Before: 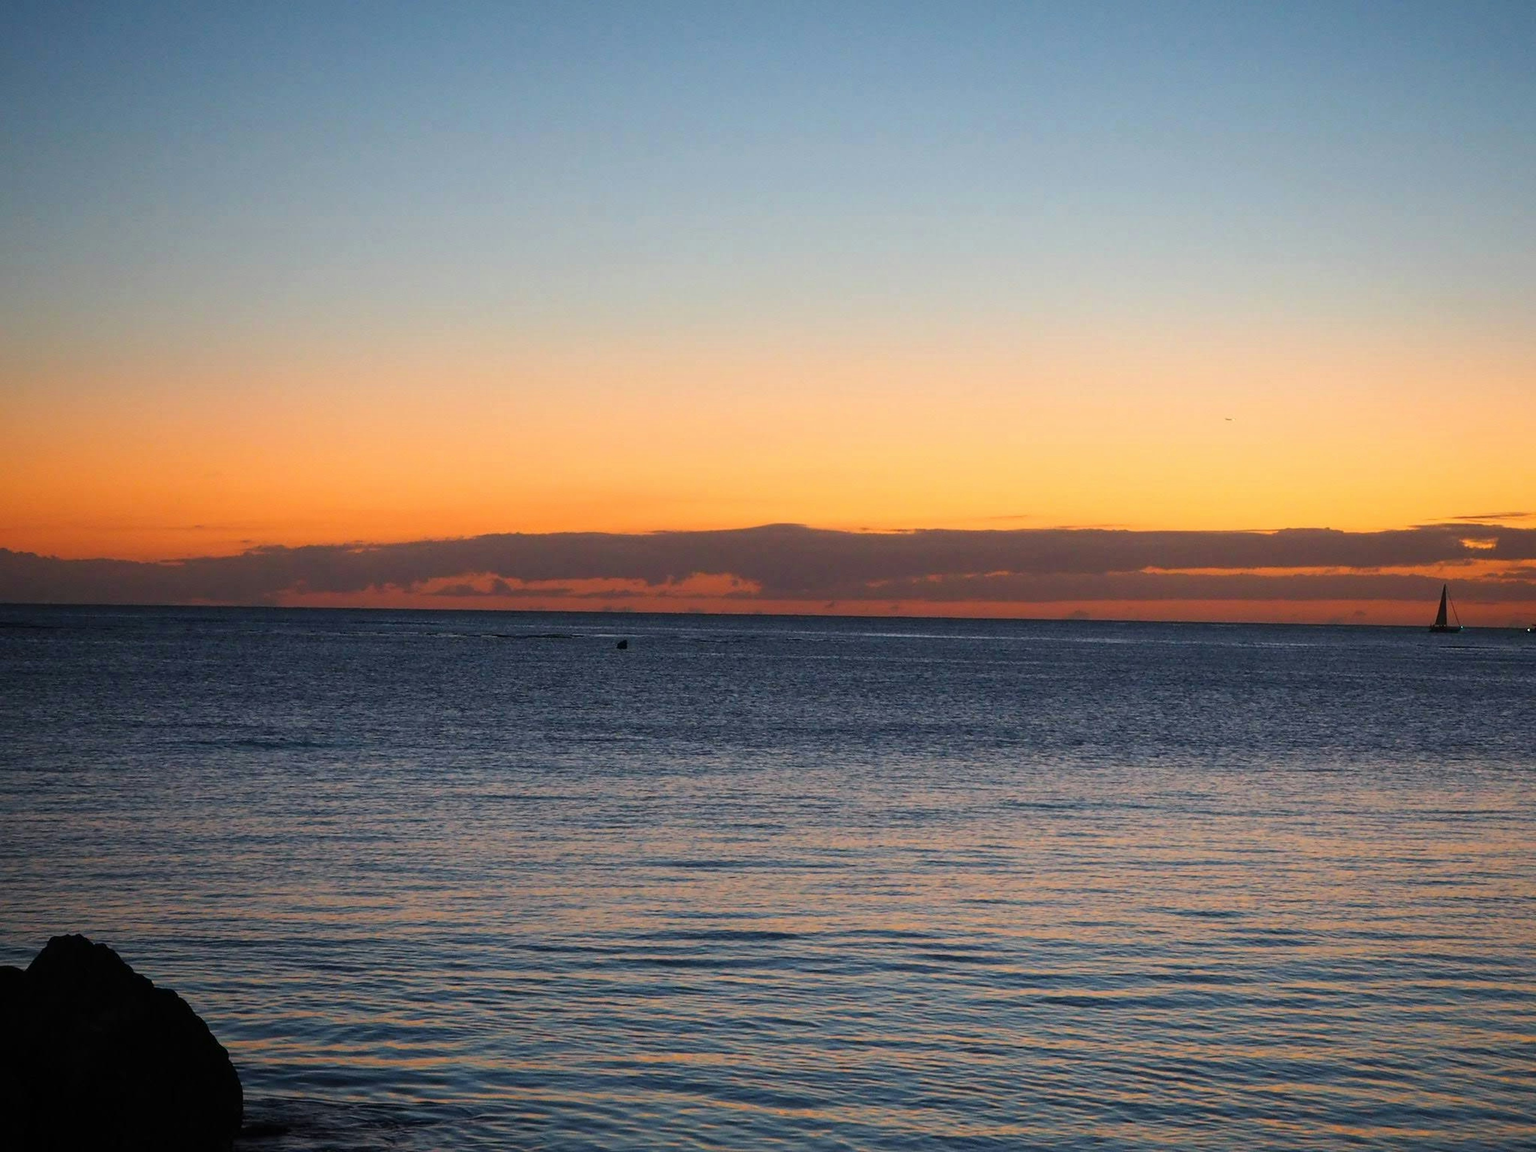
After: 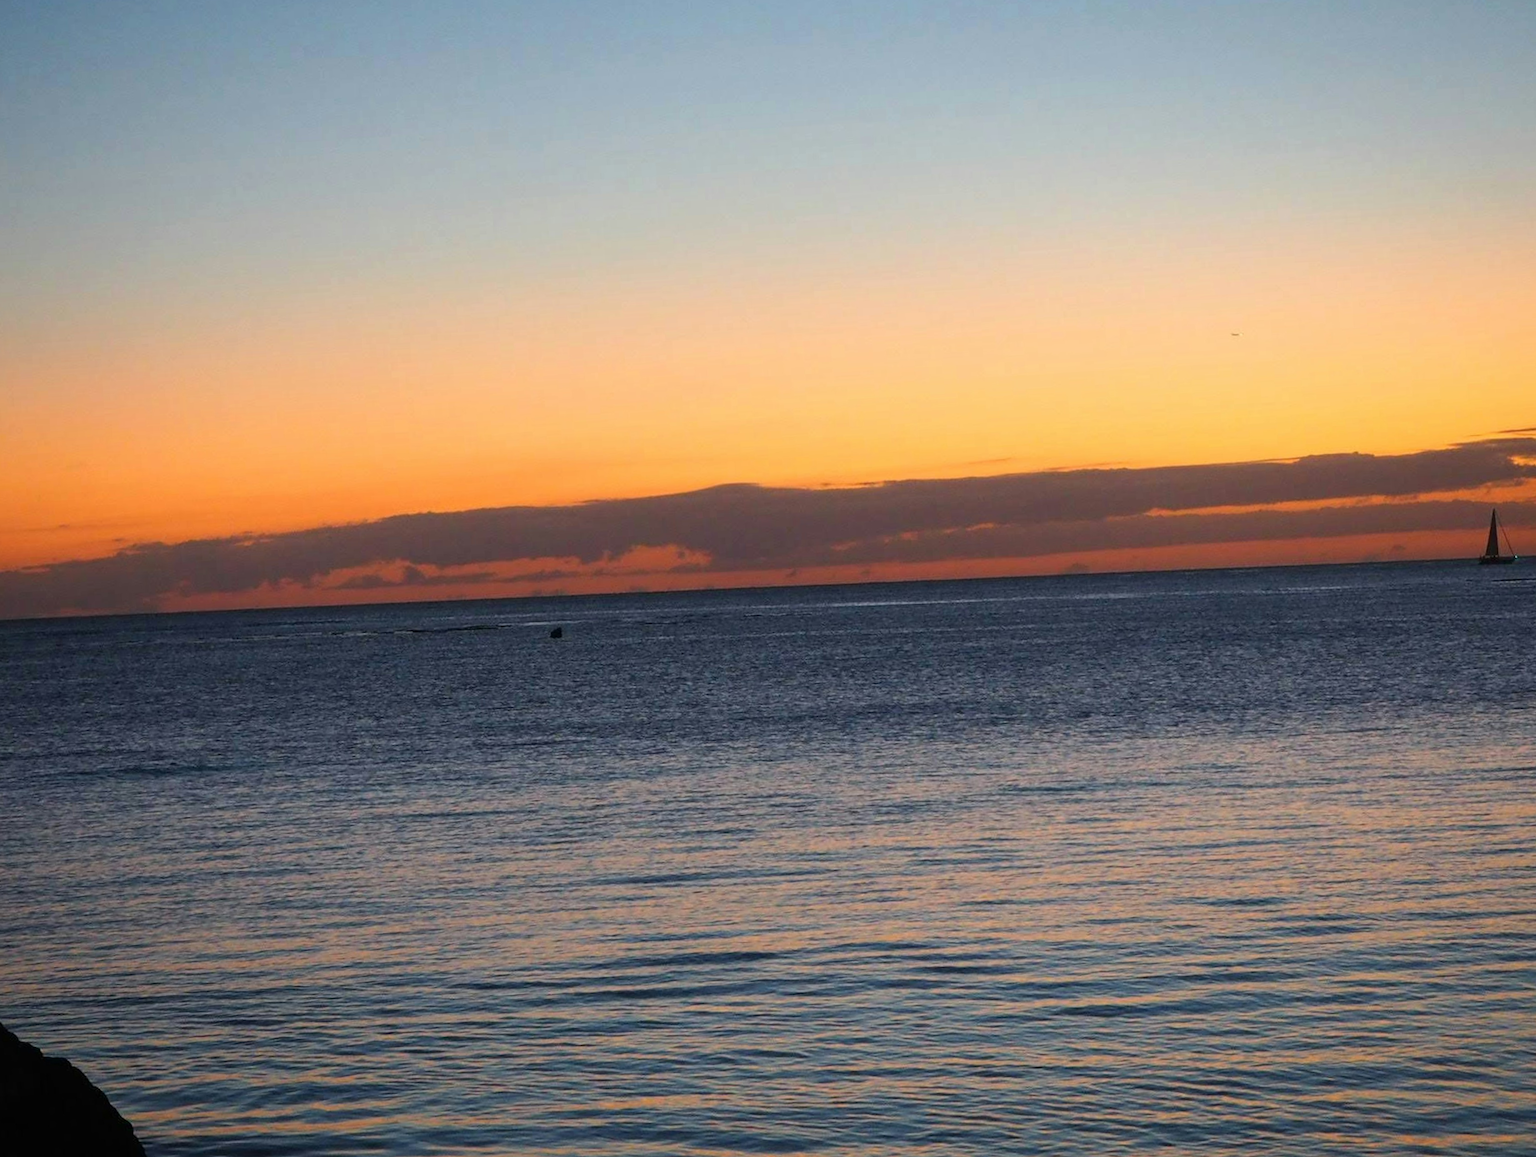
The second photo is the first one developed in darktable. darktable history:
crop and rotate: angle 3.35°, left 6.137%, top 5.671%
